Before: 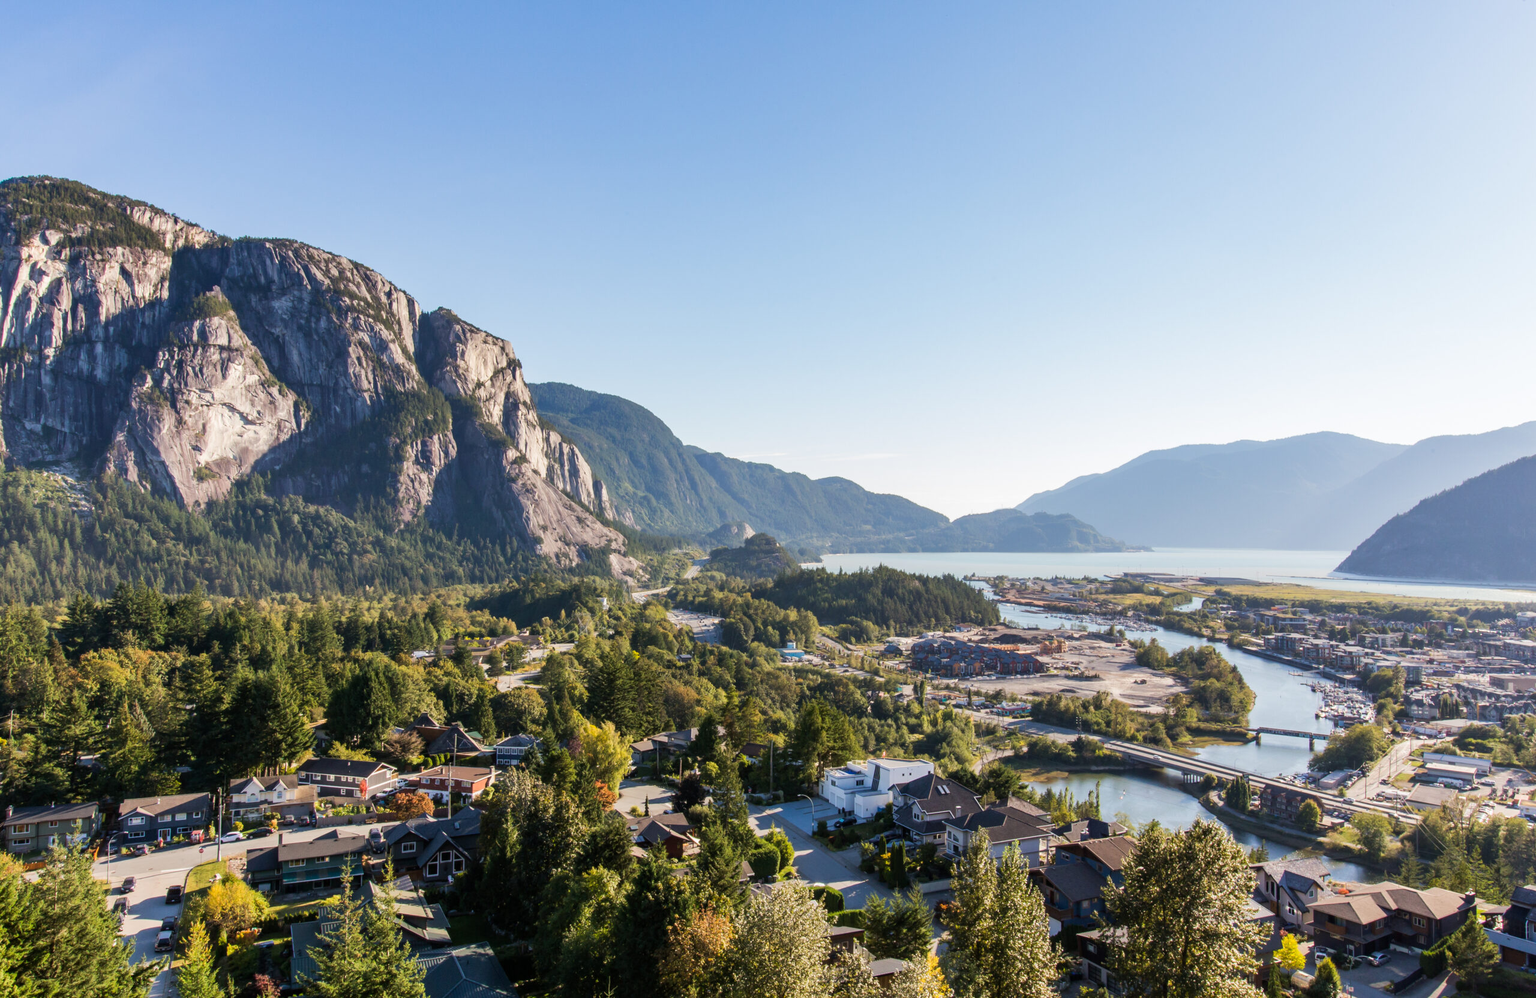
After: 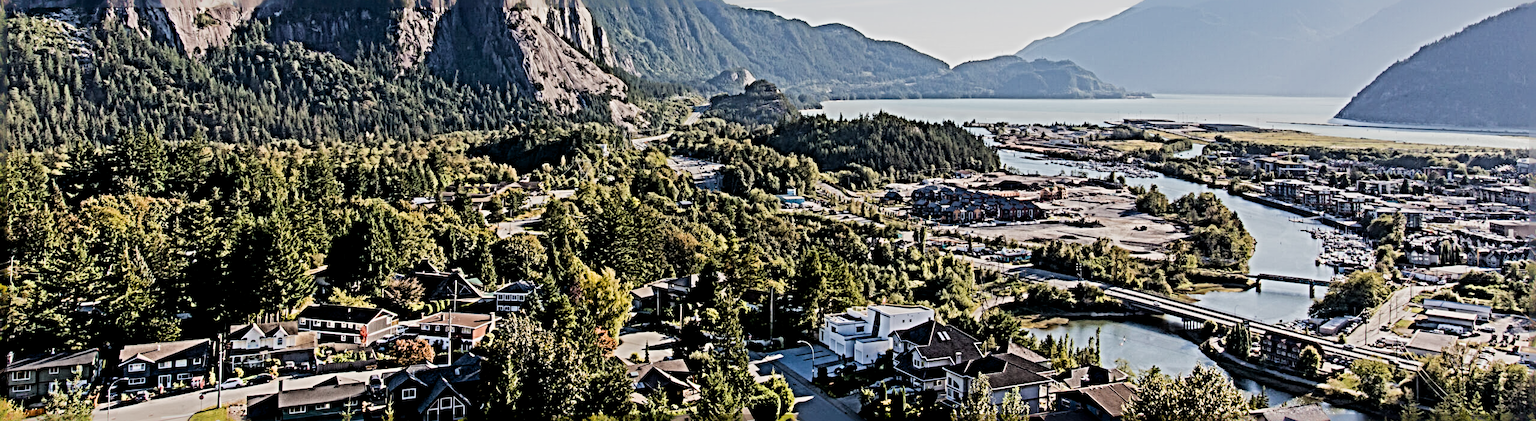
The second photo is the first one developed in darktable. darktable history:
filmic rgb: middle gray luminance 29.04%, black relative exposure -10.23 EV, white relative exposure 5.5 EV, target black luminance 0%, hardness 3.94, latitude 2.94%, contrast 1.13, highlights saturation mix 4.87%, shadows ↔ highlights balance 15.76%
sharpen: radius 6.272, amount 1.809, threshold 0.129
contrast brightness saturation: saturation -0.082
crop: top 45.476%, bottom 12.207%
exposure: black level correction 0.013, compensate highlight preservation false
